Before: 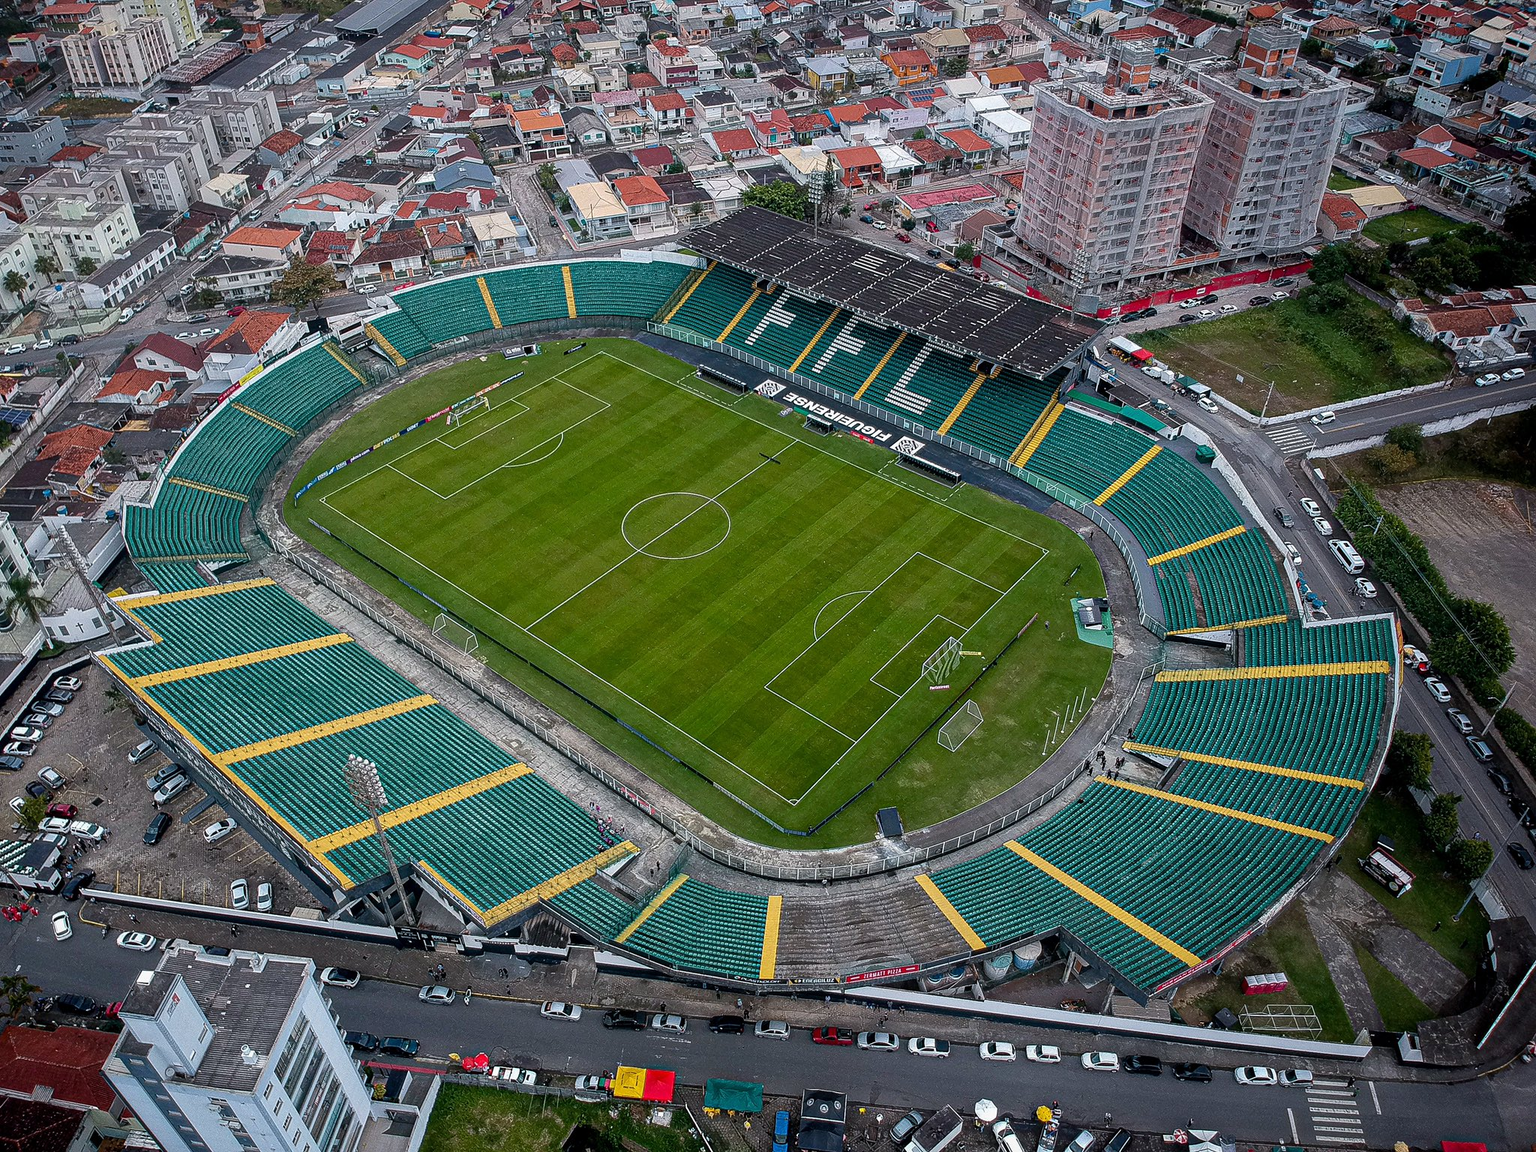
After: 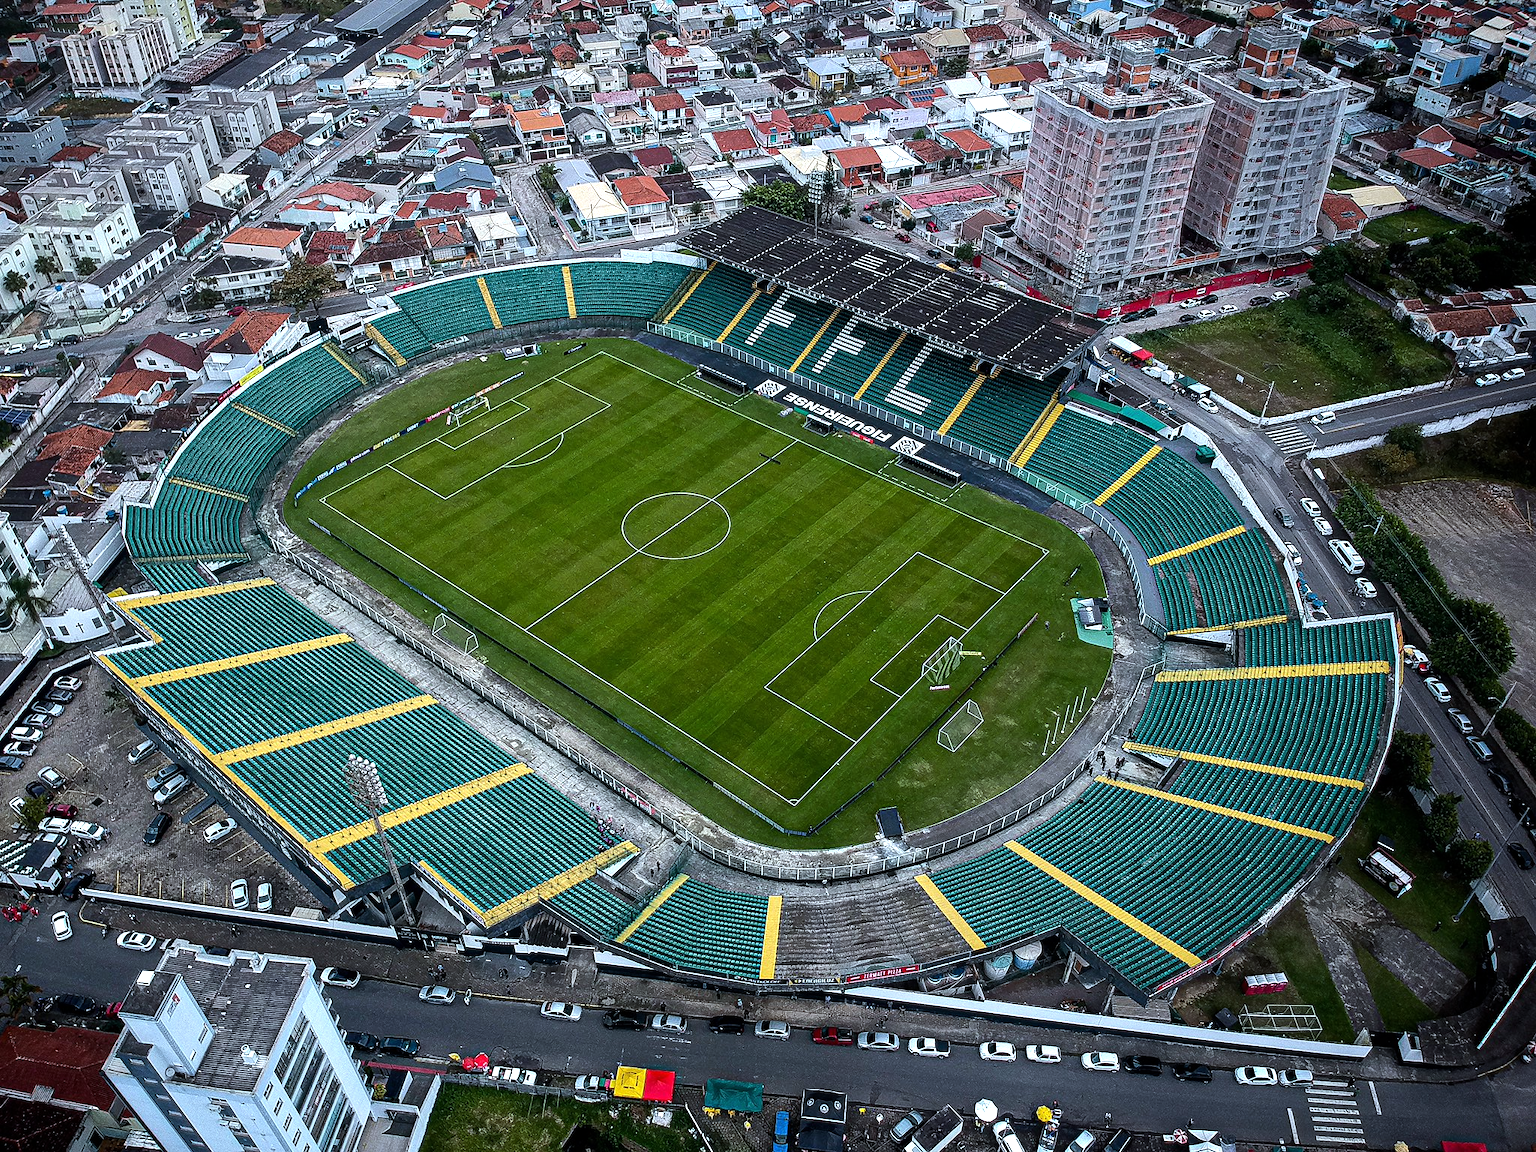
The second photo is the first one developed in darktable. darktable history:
white balance: red 0.925, blue 1.046
tone equalizer: -8 EV -0.75 EV, -7 EV -0.7 EV, -6 EV -0.6 EV, -5 EV -0.4 EV, -3 EV 0.4 EV, -2 EV 0.6 EV, -1 EV 0.7 EV, +0 EV 0.75 EV, edges refinement/feathering 500, mask exposure compensation -1.57 EV, preserve details no
